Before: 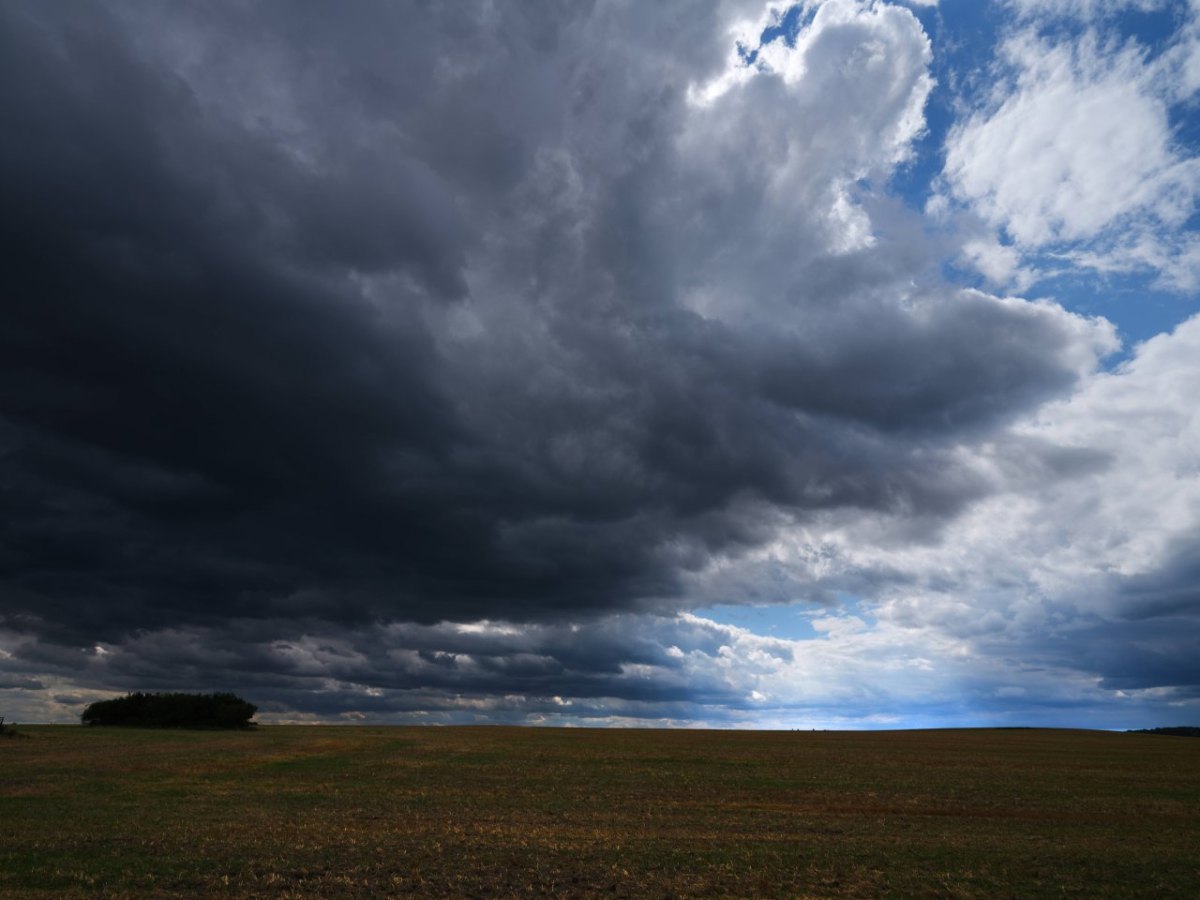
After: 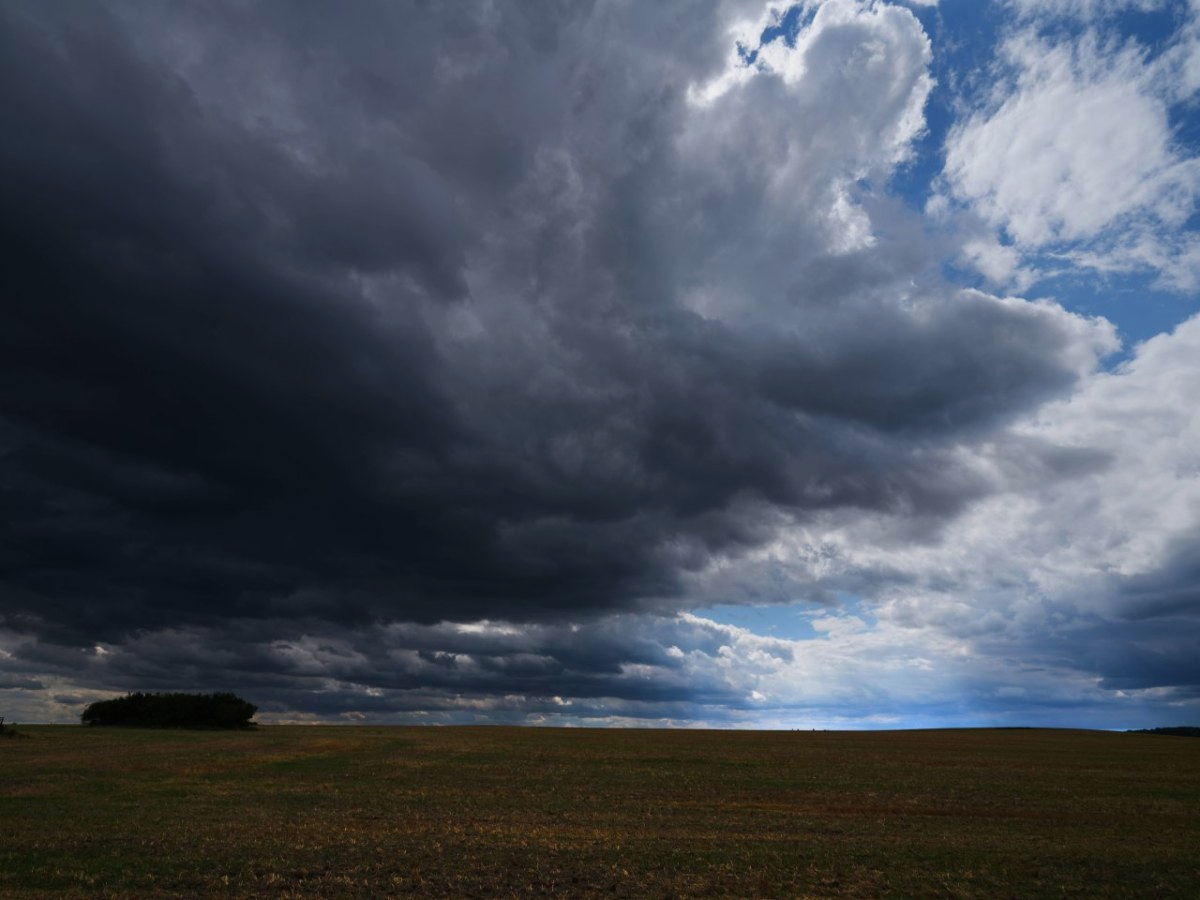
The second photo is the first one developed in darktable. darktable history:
exposure: exposure -0.242 EV, compensate exposure bias true, compensate highlight preservation false
